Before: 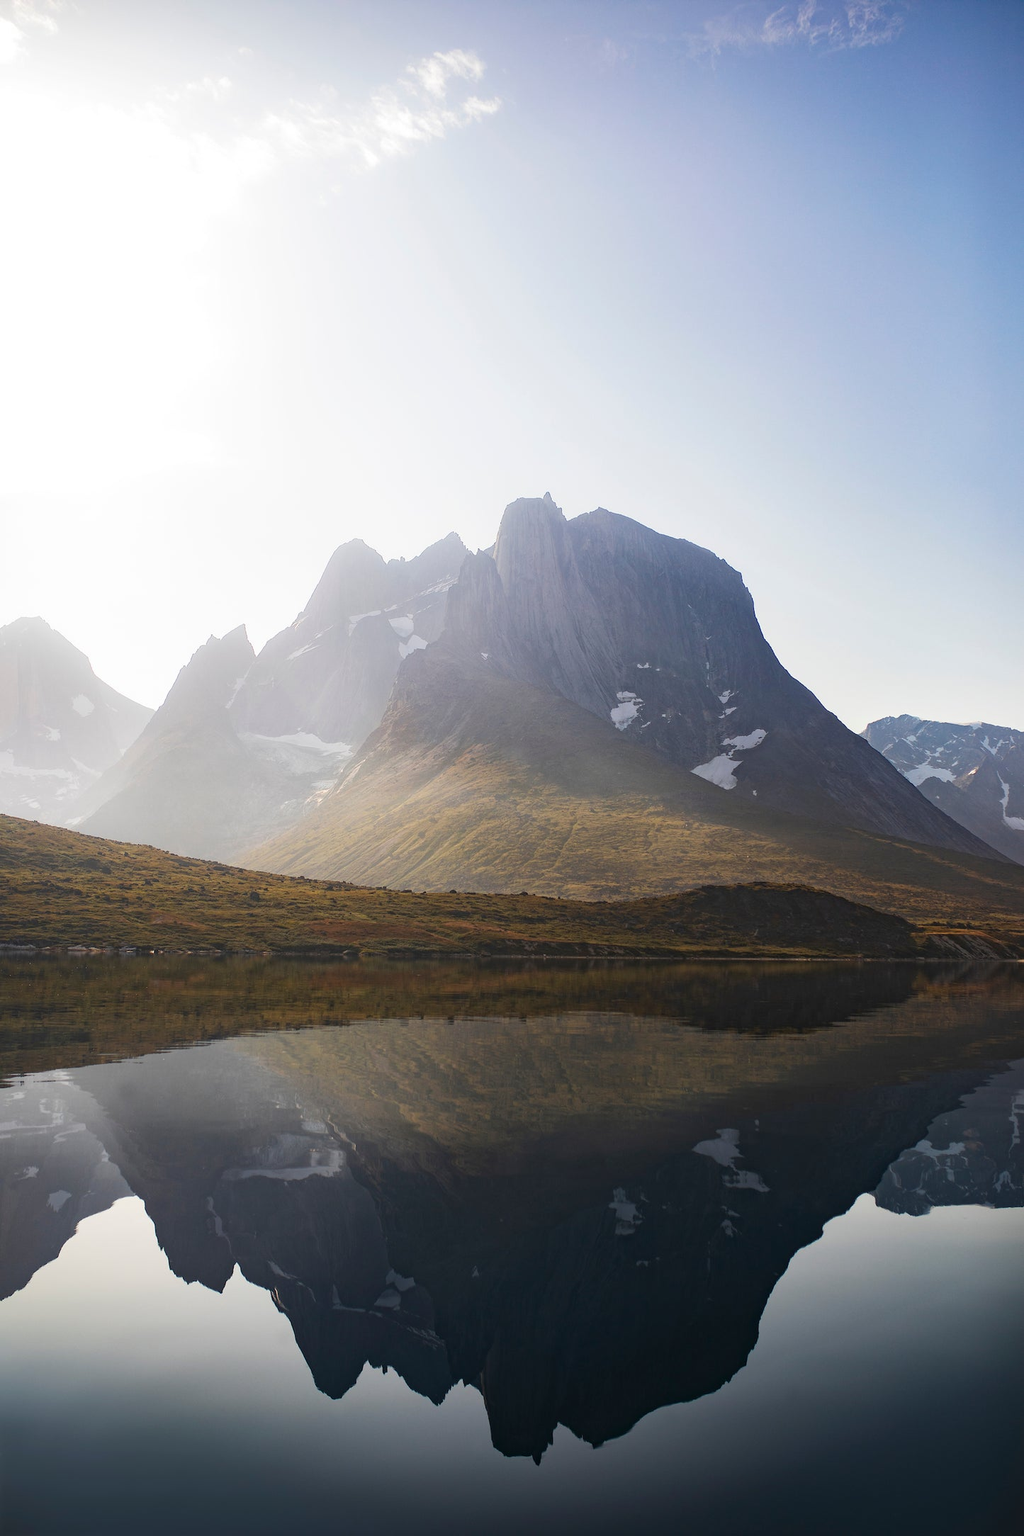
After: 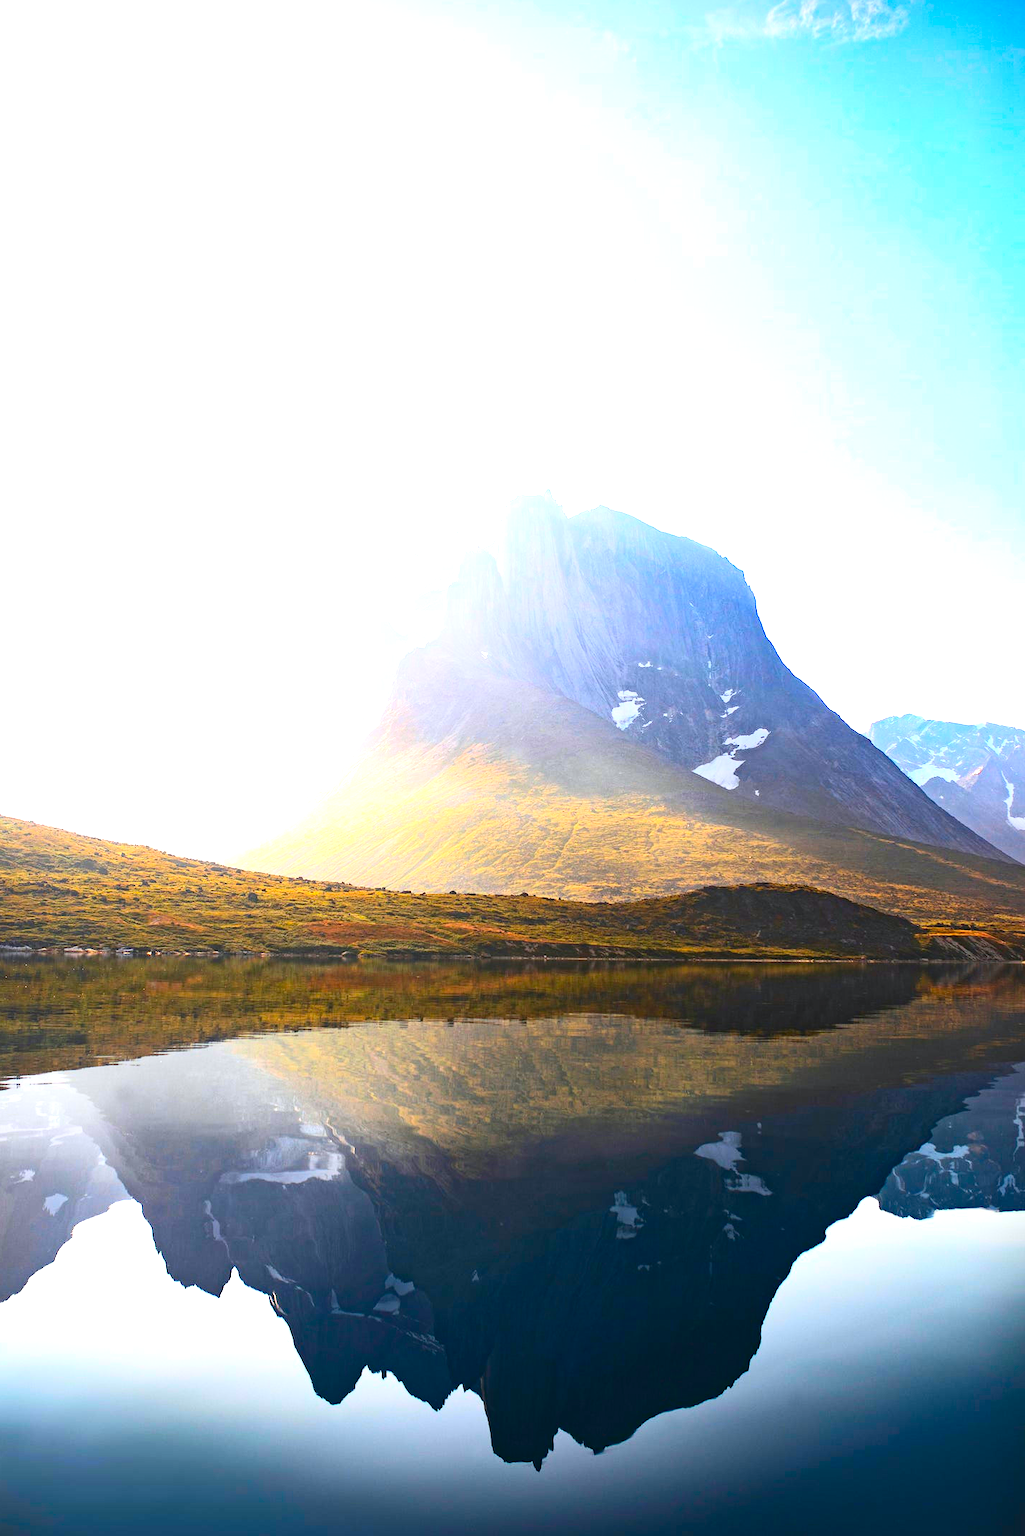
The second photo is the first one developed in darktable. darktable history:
crop: left 0.434%, top 0.485%, right 0.244%, bottom 0.386%
white balance: red 0.988, blue 1.017
contrast brightness saturation: contrast 0.26, brightness 0.02, saturation 0.87
exposure: black level correction 0, exposure 1.45 EV, compensate exposure bias true, compensate highlight preservation false
